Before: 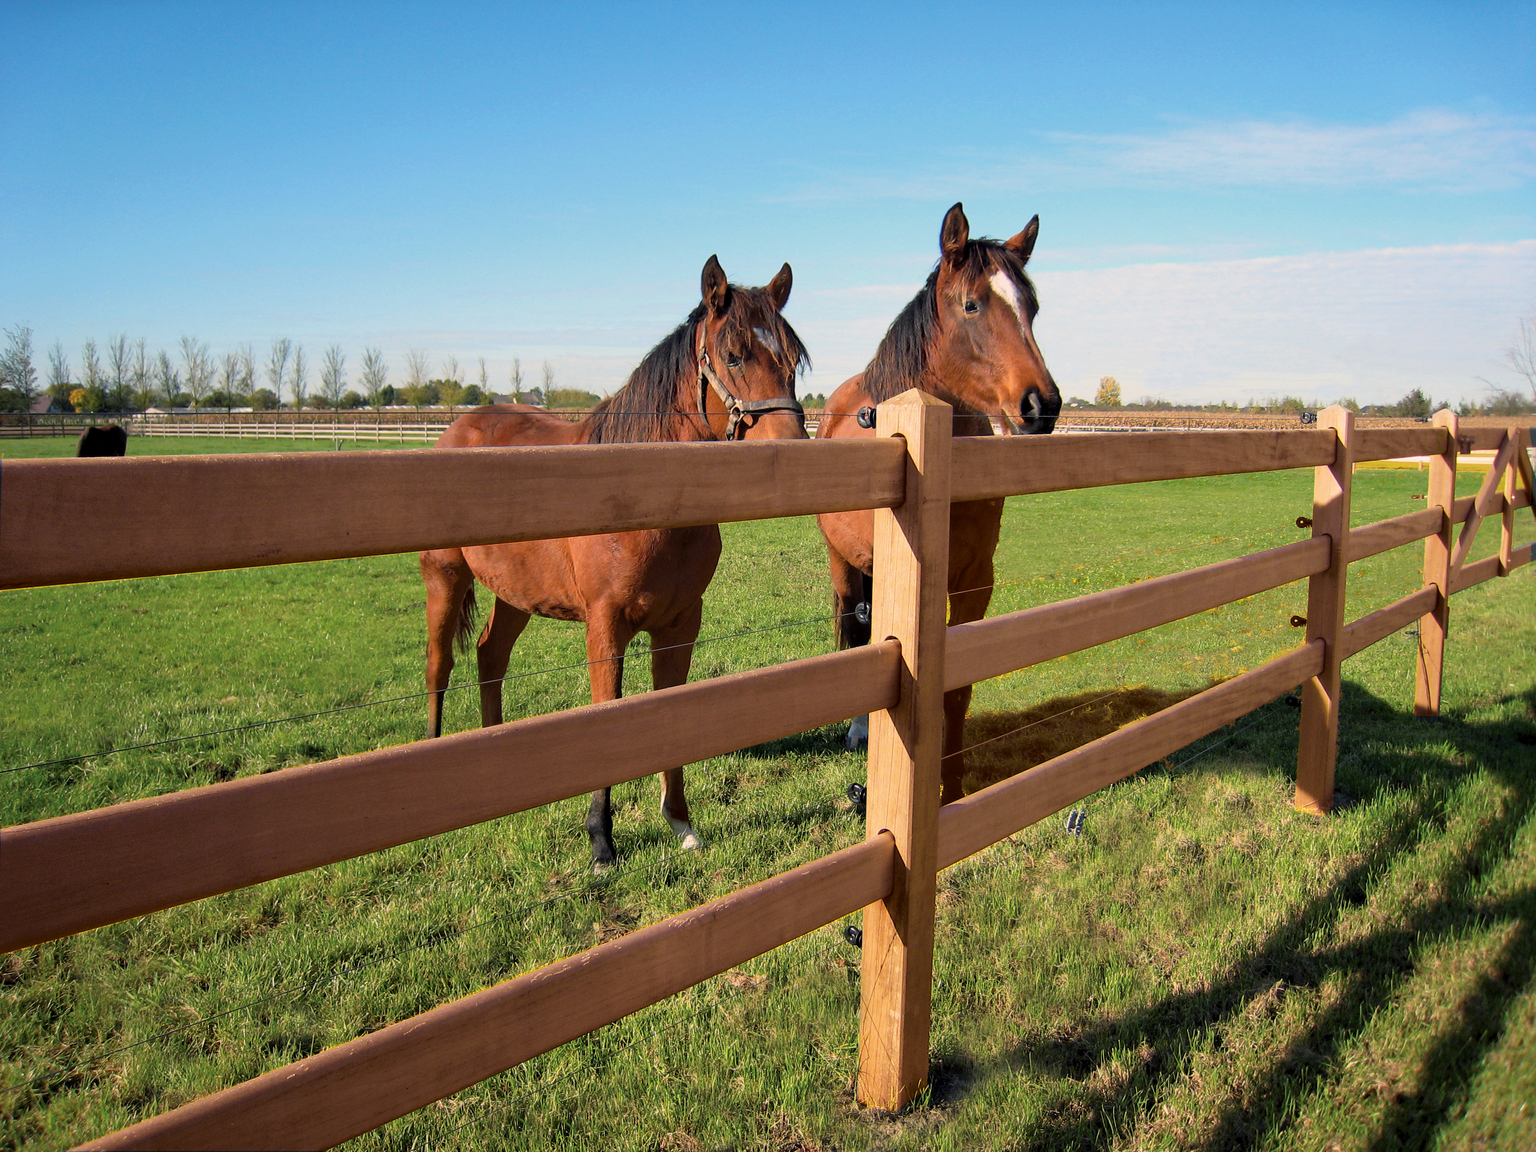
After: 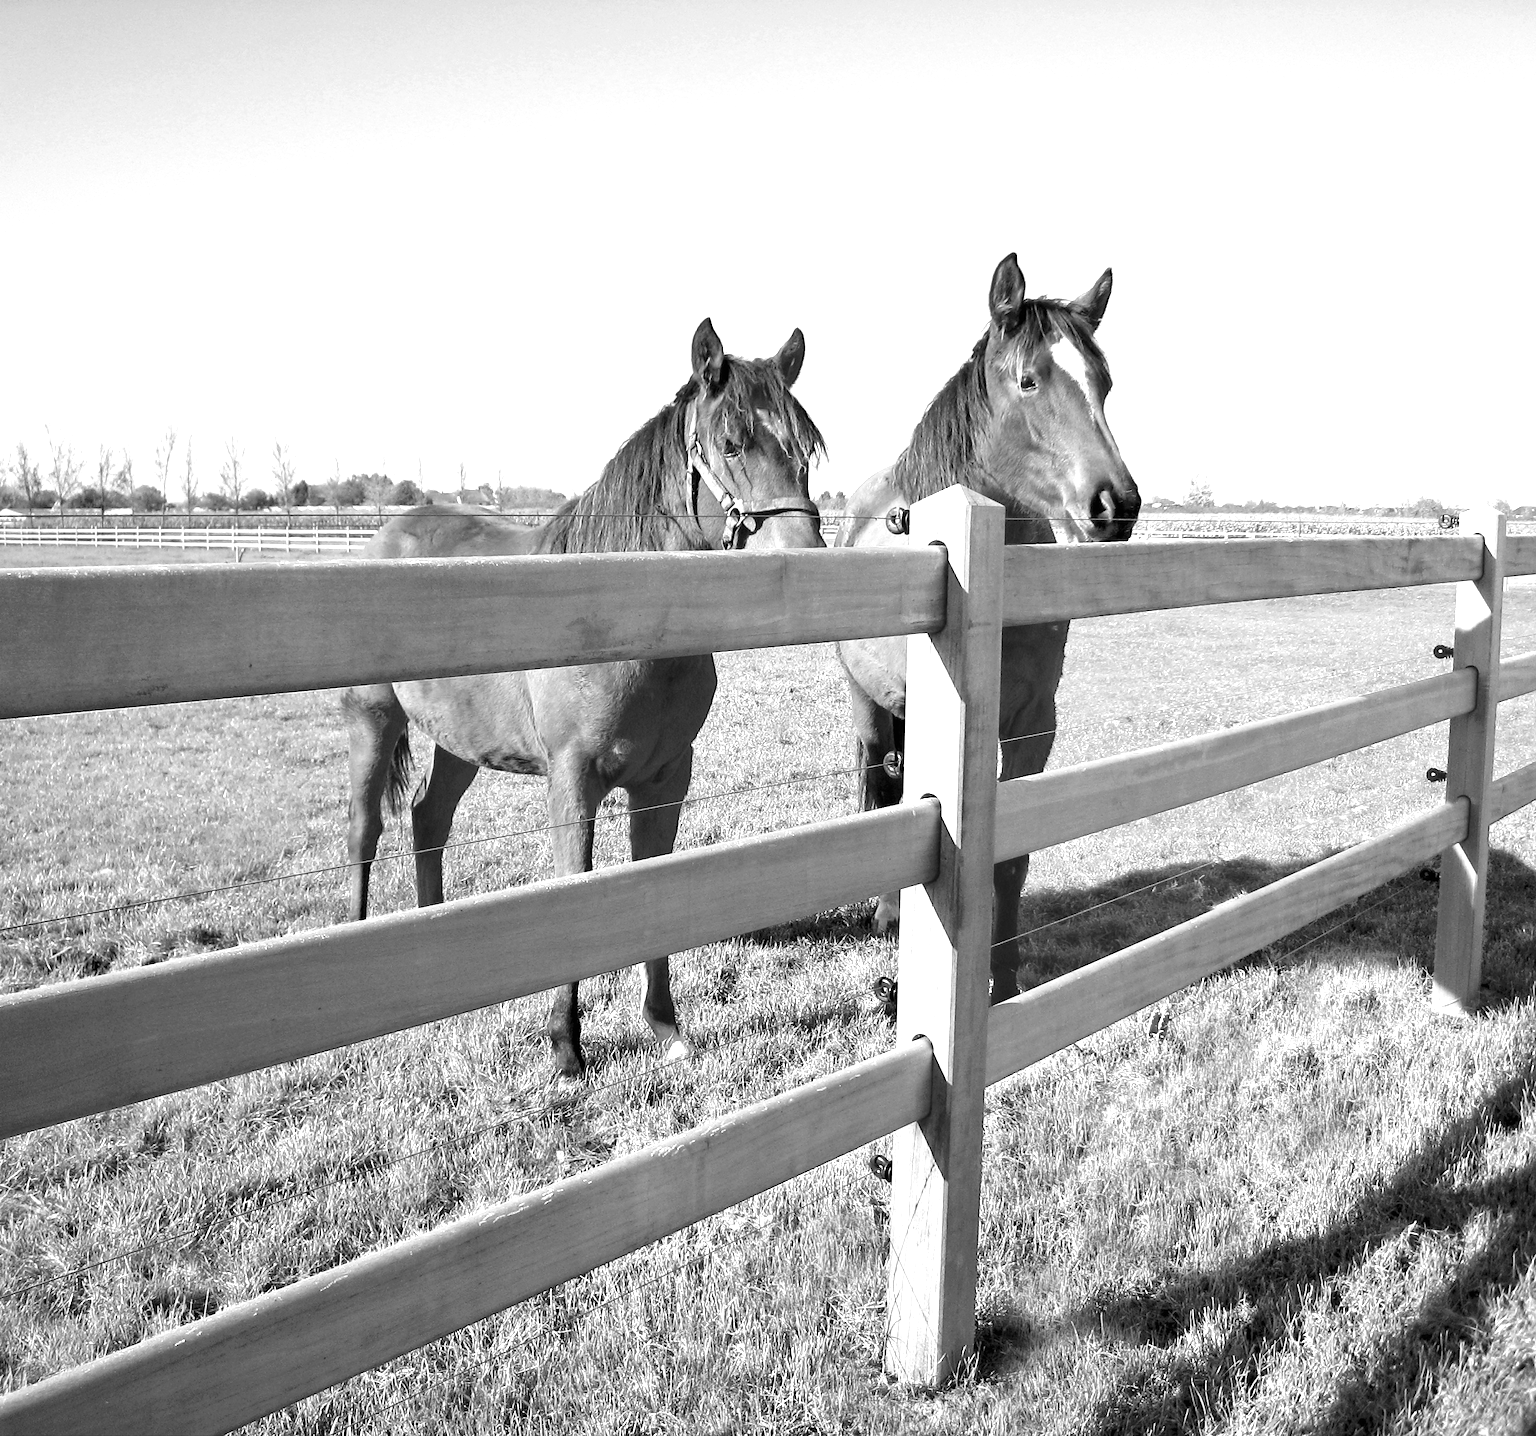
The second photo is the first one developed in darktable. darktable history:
crop and rotate: left 9.597%, right 10.195%
rgb curve: mode RGB, independent channels
exposure: black level correction 0, exposure 1.379 EV, compensate exposure bias true, compensate highlight preservation false
monochrome: on, module defaults
